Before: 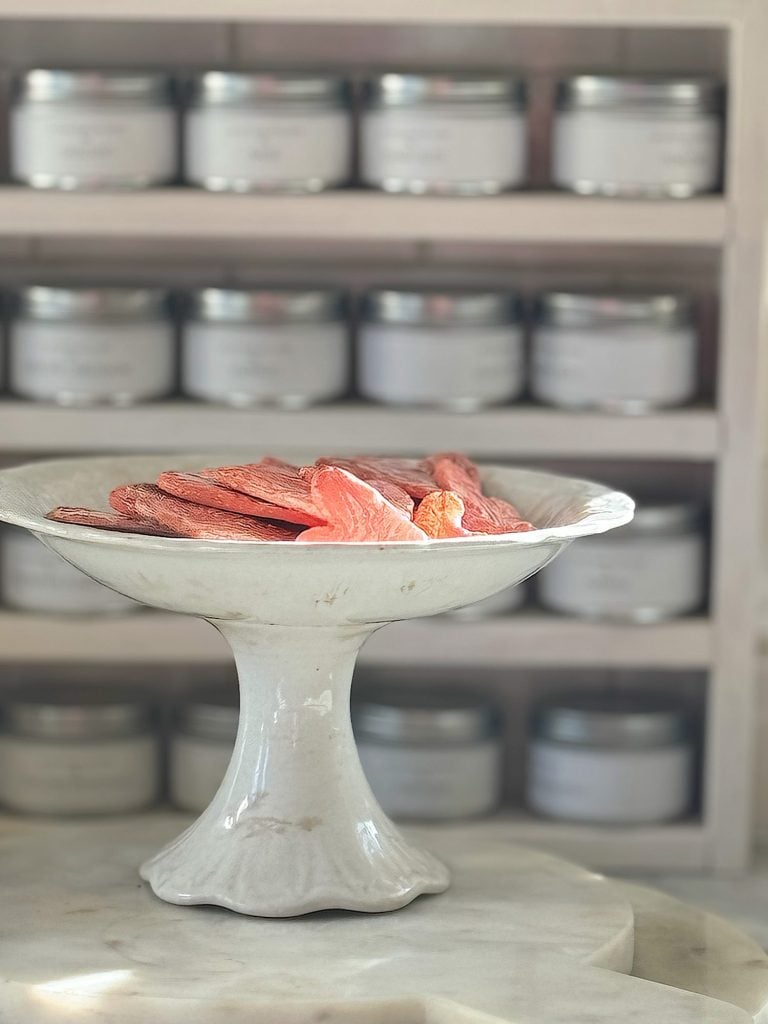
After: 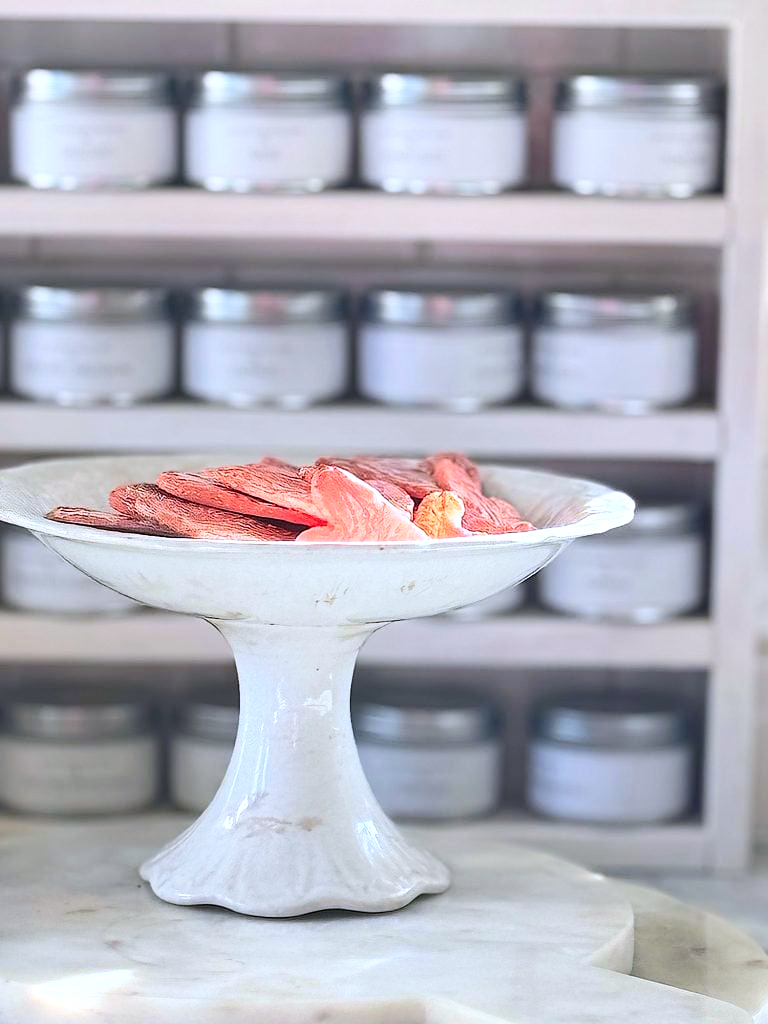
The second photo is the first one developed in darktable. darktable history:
sharpen: amount 0.2
color balance: contrast 10%
contrast brightness saturation: contrast 0.2, brightness 0.16, saturation 0.22
white balance: red 0.967, blue 1.119, emerald 0.756
